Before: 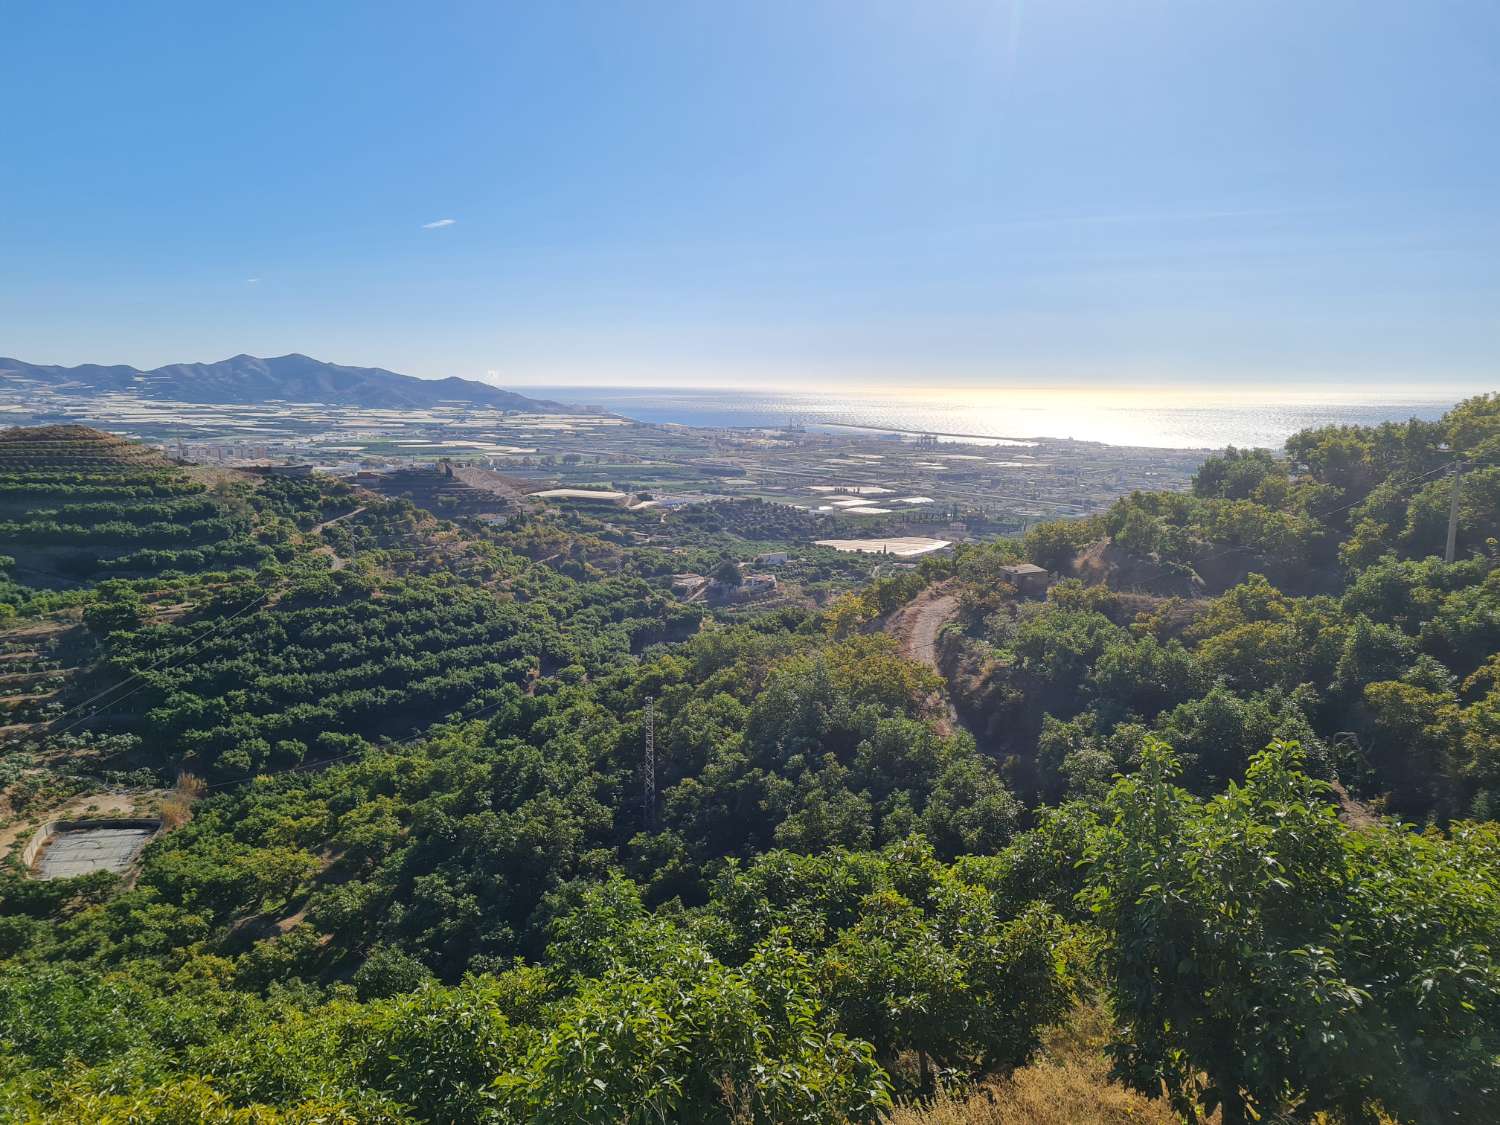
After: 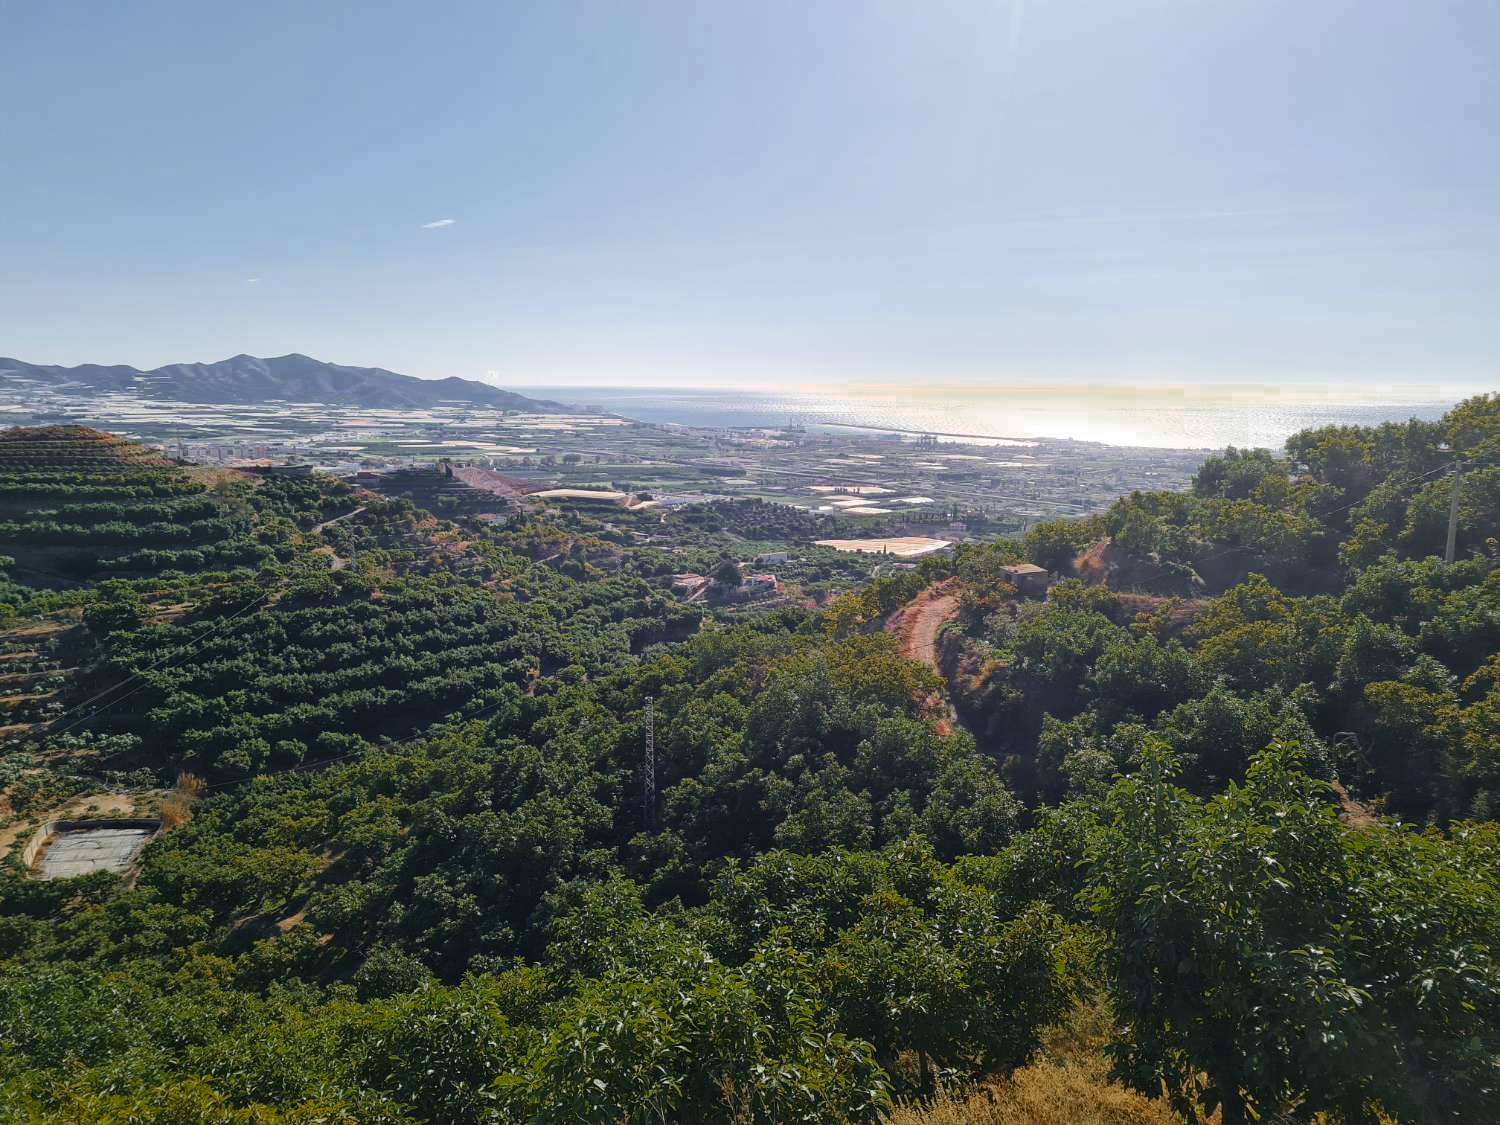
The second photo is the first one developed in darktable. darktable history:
contrast brightness saturation: contrast 0.181, saturation 0.301
velvia: strength 29.18%
color zones: curves: ch0 [(0, 0.48) (0.209, 0.398) (0.305, 0.332) (0.429, 0.493) (0.571, 0.5) (0.714, 0.5) (0.857, 0.5) (1, 0.48)]; ch1 [(0, 0.736) (0.143, 0.625) (0.225, 0.371) (0.429, 0.256) (0.571, 0.241) (0.714, 0.213) (0.857, 0.48) (1, 0.736)]; ch2 [(0, 0.448) (0.143, 0.498) (0.286, 0.5) (0.429, 0.5) (0.571, 0.5) (0.714, 0.5) (0.857, 0.5) (1, 0.448)]
